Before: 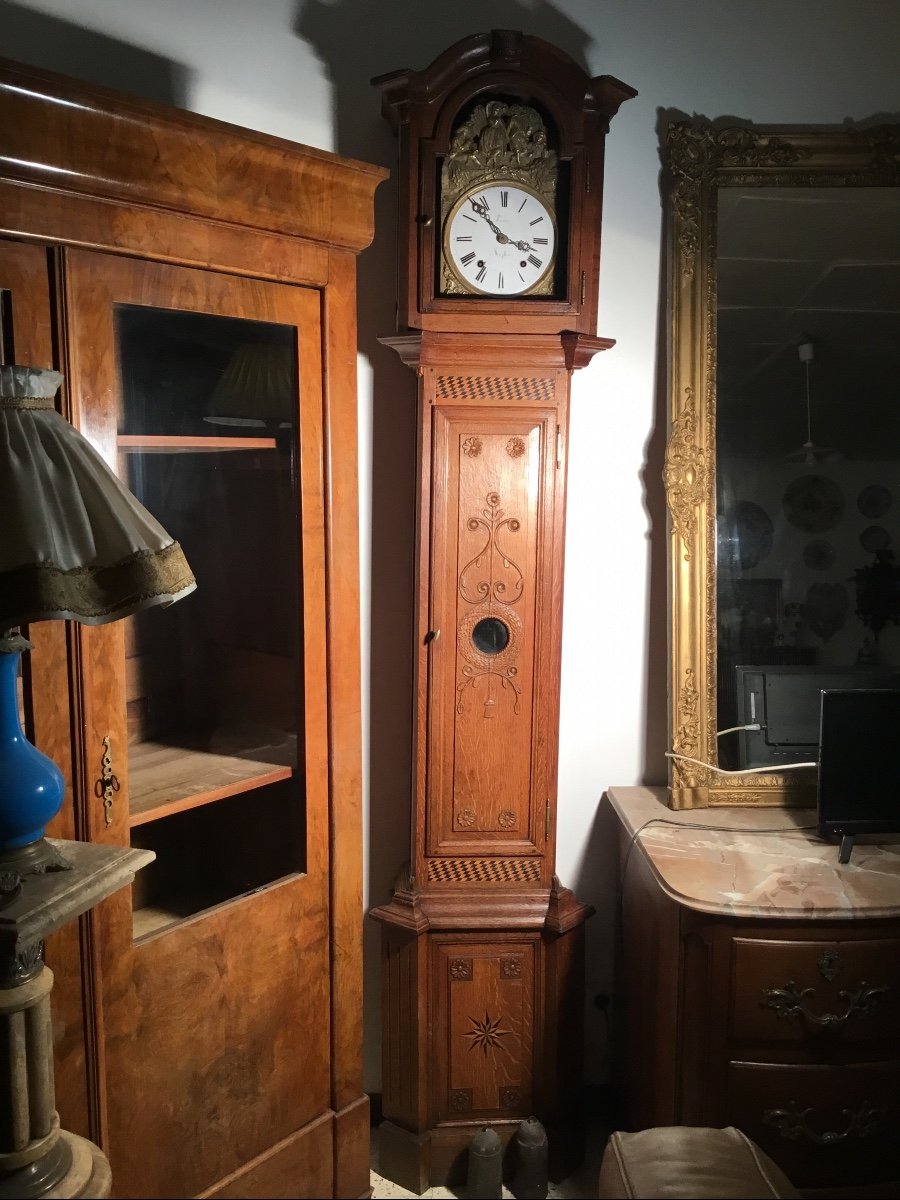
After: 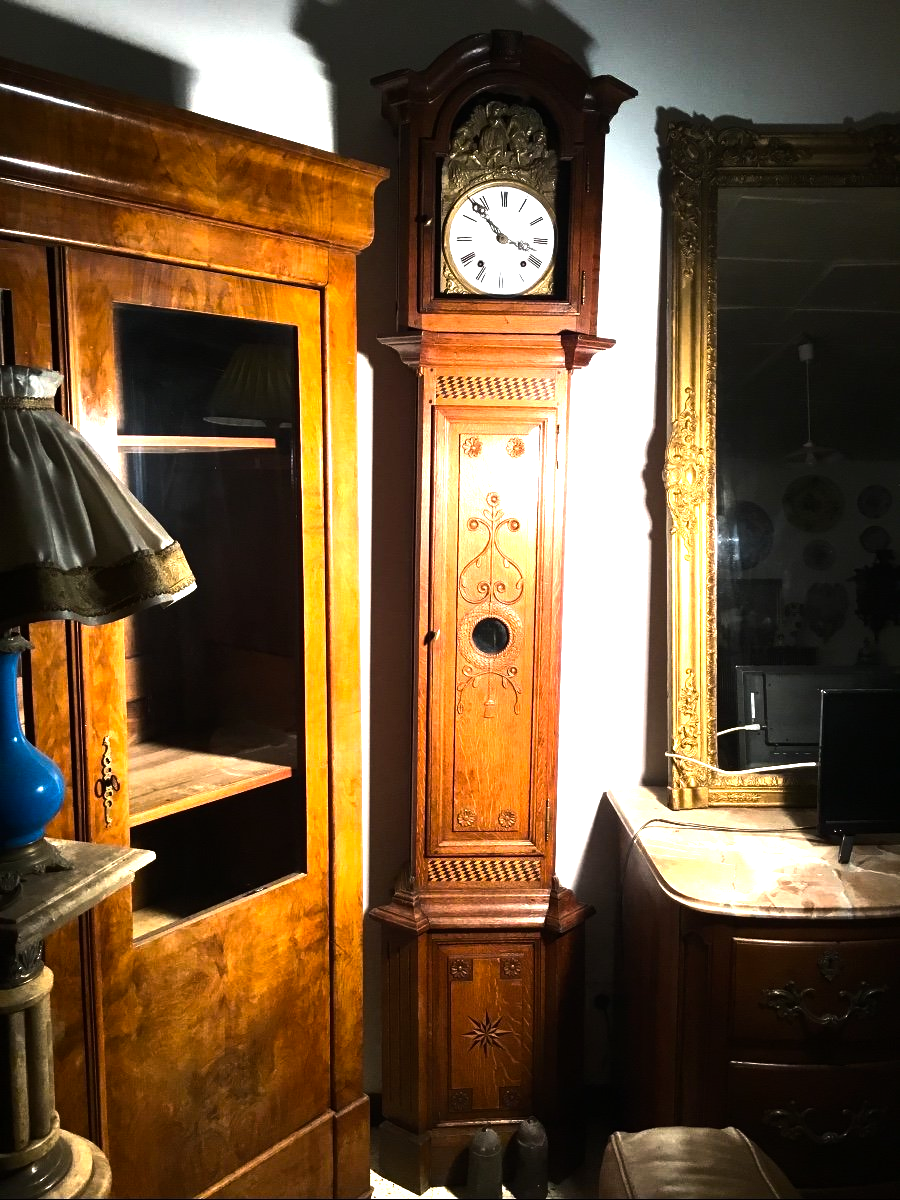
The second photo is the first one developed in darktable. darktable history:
tone equalizer: -8 EV -1.08 EV, -7 EV -1.02 EV, -6 EV -0.871 EV, -5 EV -0.602 EV, -3 EV 0.567 EV, -2 EV 0.878 EV, -1 EV 0.99 EV, +0 EV 1.06 EV, edges refinement/feathering 500, mask exposure compensation -1.57 EV, preserve details no
color balance rgb: perceptual saturation grading › global saturation 19.907%, perceptual brilliance grading › global brilliance 25.146%
